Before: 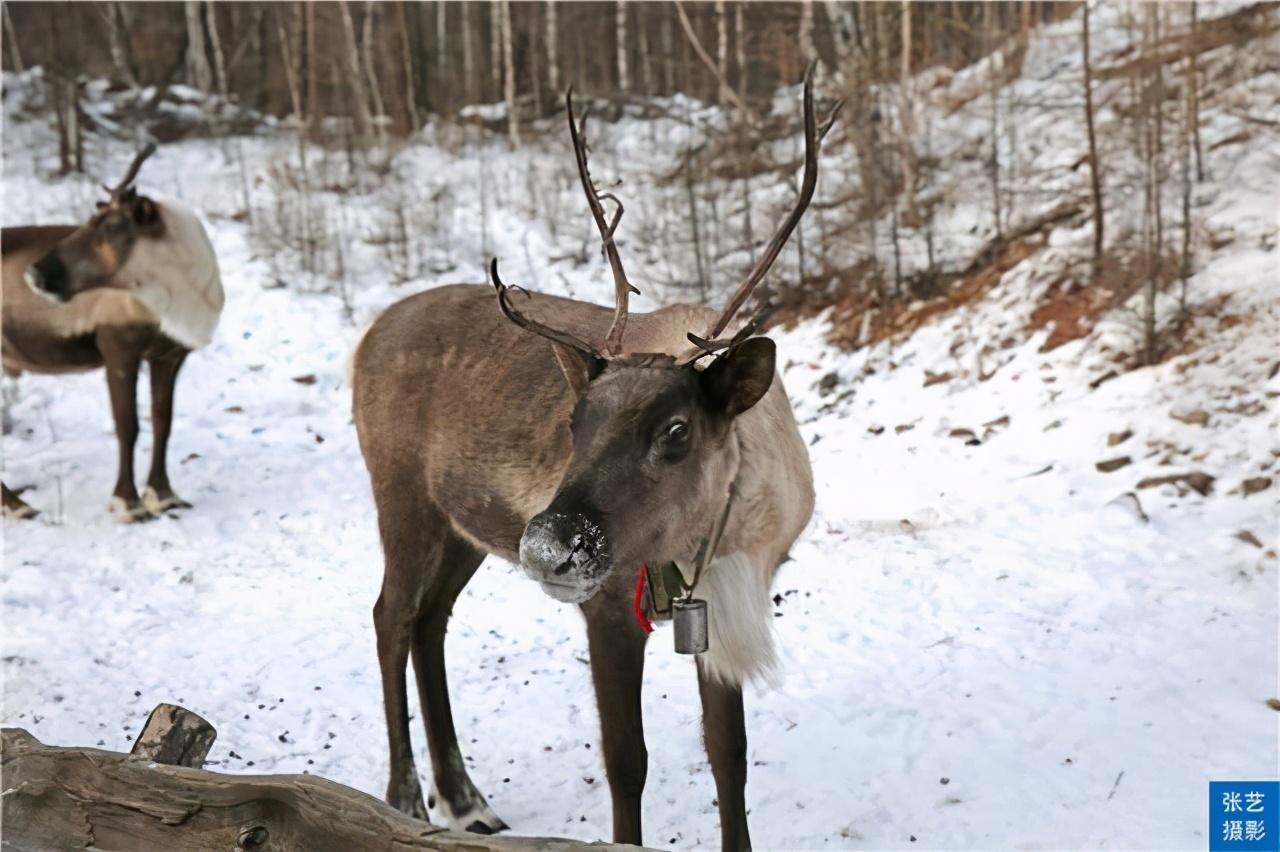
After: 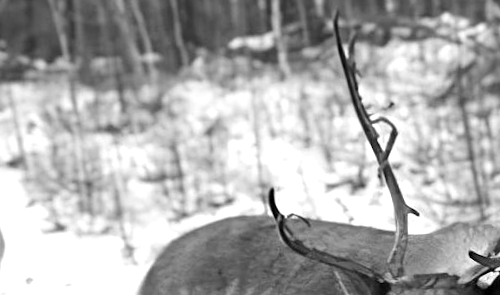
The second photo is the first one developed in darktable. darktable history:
crop: left 15.452%, top 5.459%, right 43.956%, bottom 56.62%
rotate and perspective: rotation -3.52°, crop left 0.036, crop right 0.964, crop top 0.081, crop bottom 0.919
exposure: black level correction 0.001, exposure 0.5 EV, compensate exposure bias true, compensate highlight preservation false
monochrome: size 1
